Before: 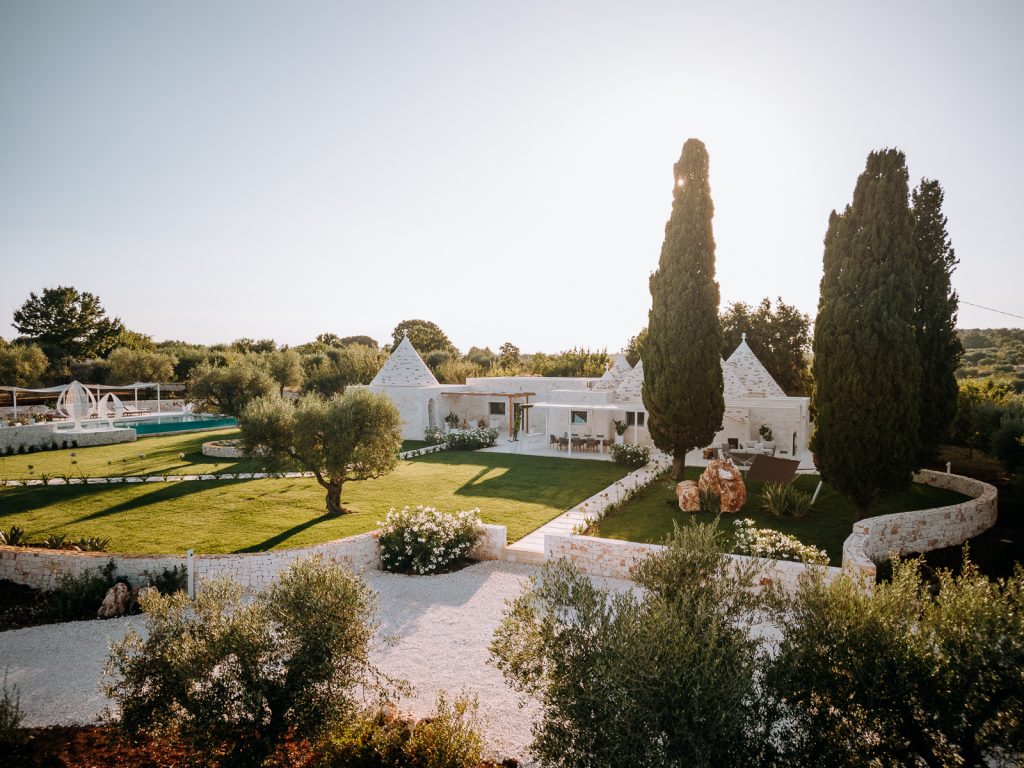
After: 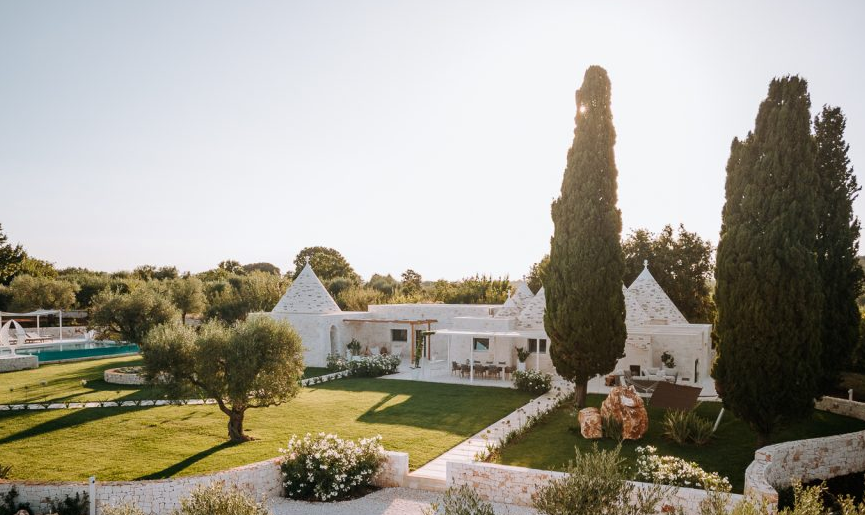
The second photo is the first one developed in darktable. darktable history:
crop and rotate: left 9.642%, top 9.63%, right 5.836%, bottom 23.301%
